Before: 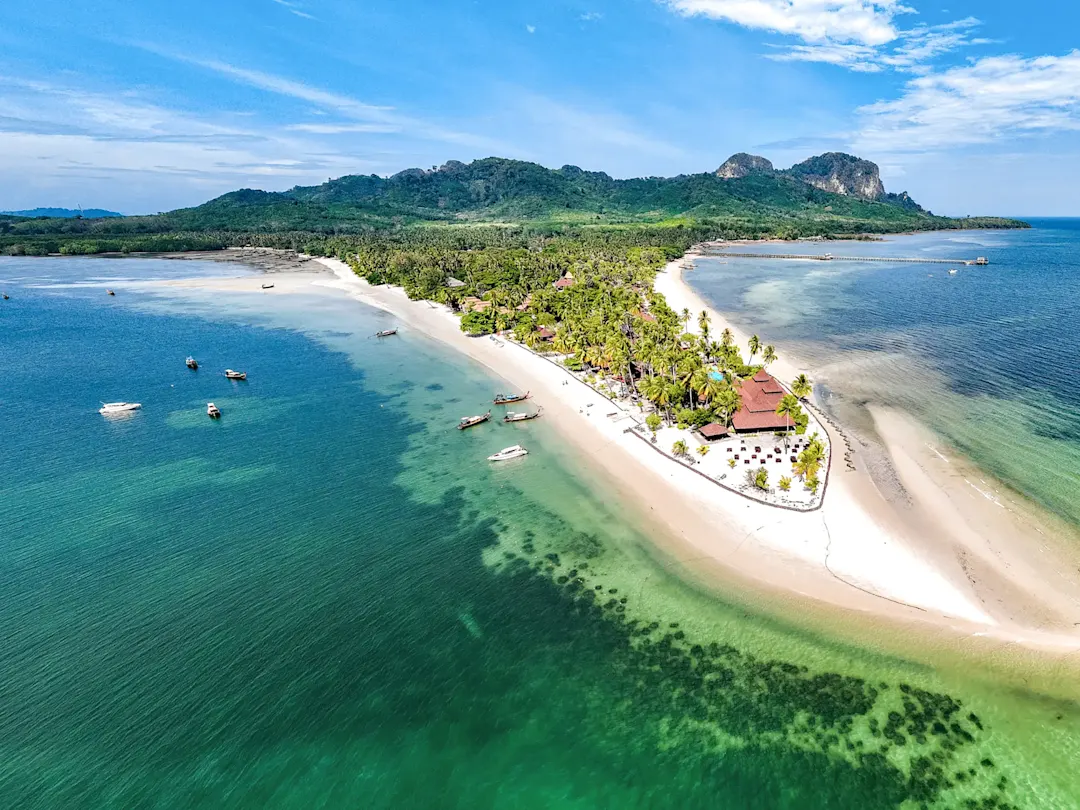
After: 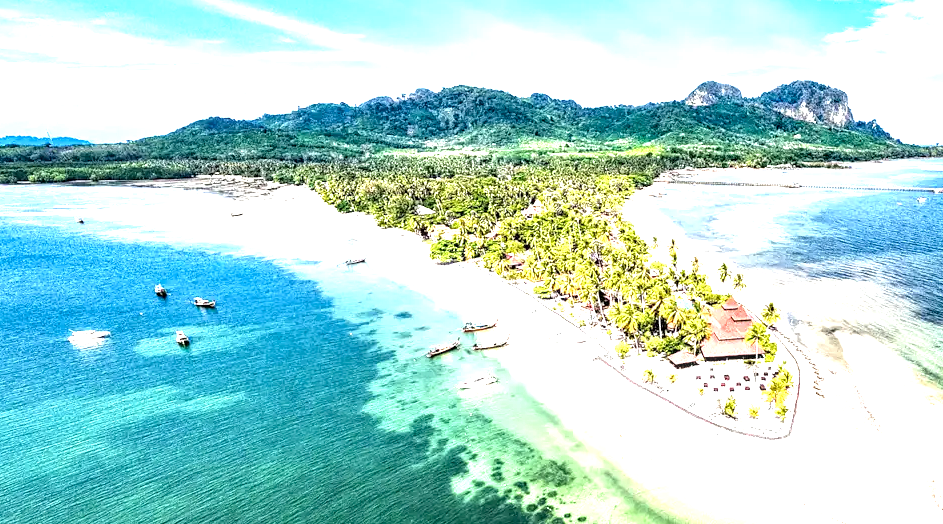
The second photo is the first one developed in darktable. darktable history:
exposure: black level correction 0, exposure 1.482 EV, compensate exposure bias true, compensate highlight preservation false
crop: left 2.956%, top 8.903%, right 9.645%, bottom 26.352%
local contrast: highlights 65%, shadows 54%, detail 168%, midtone range 0.52
